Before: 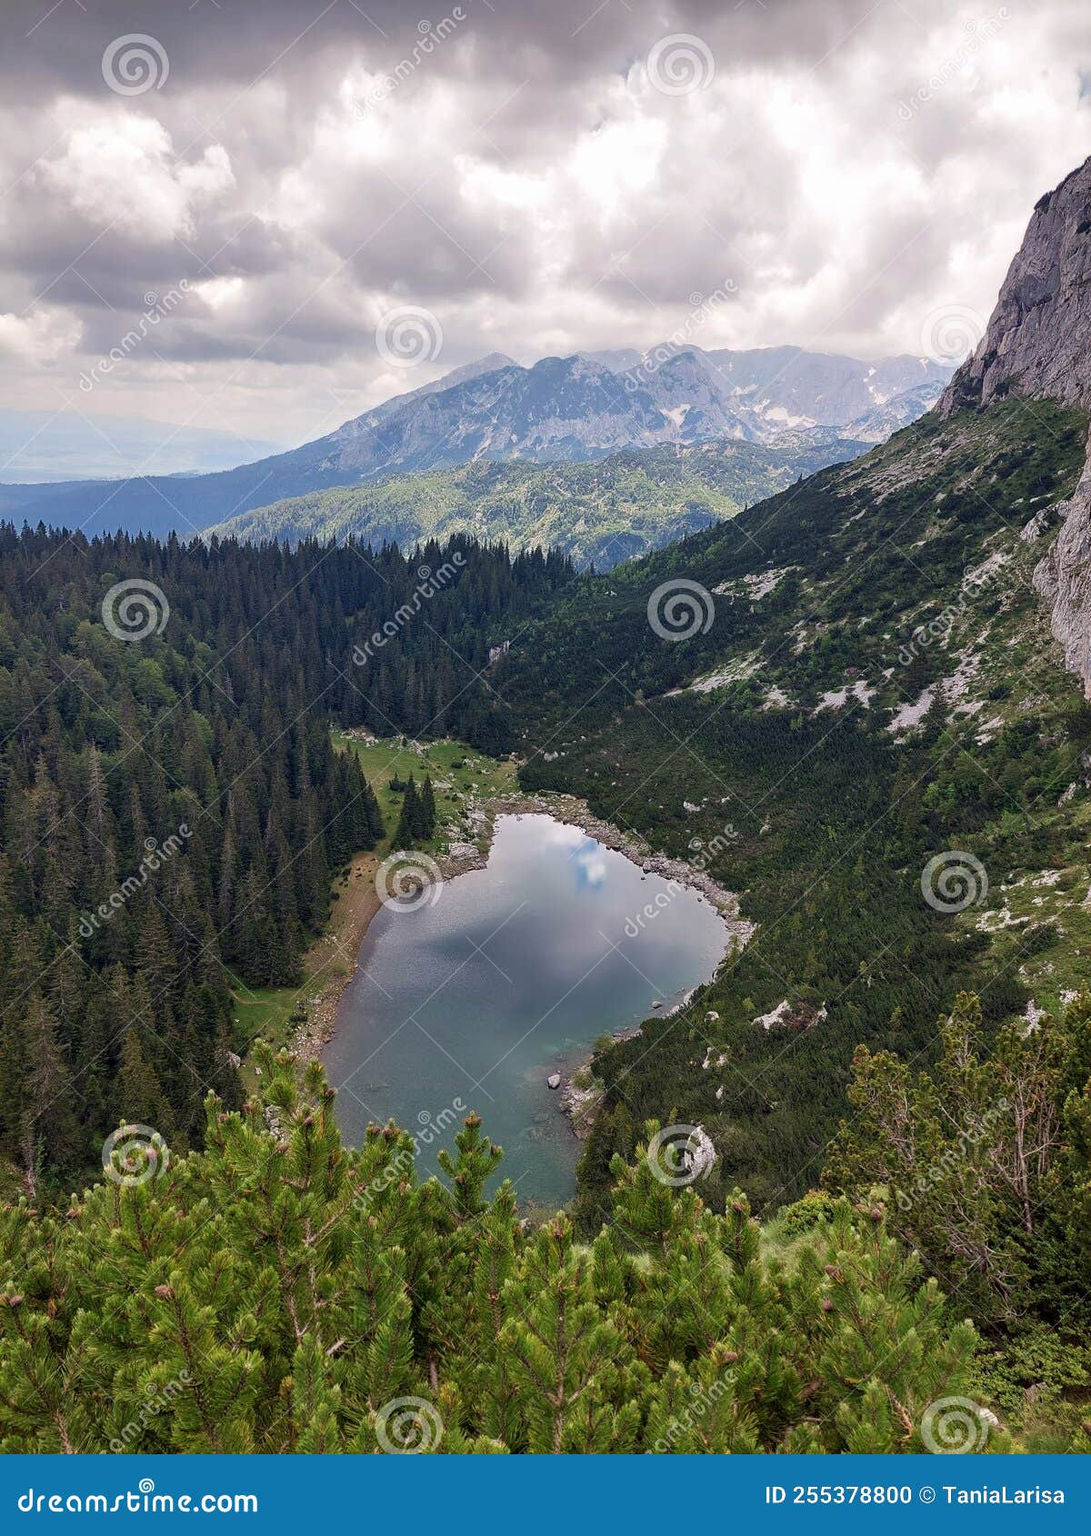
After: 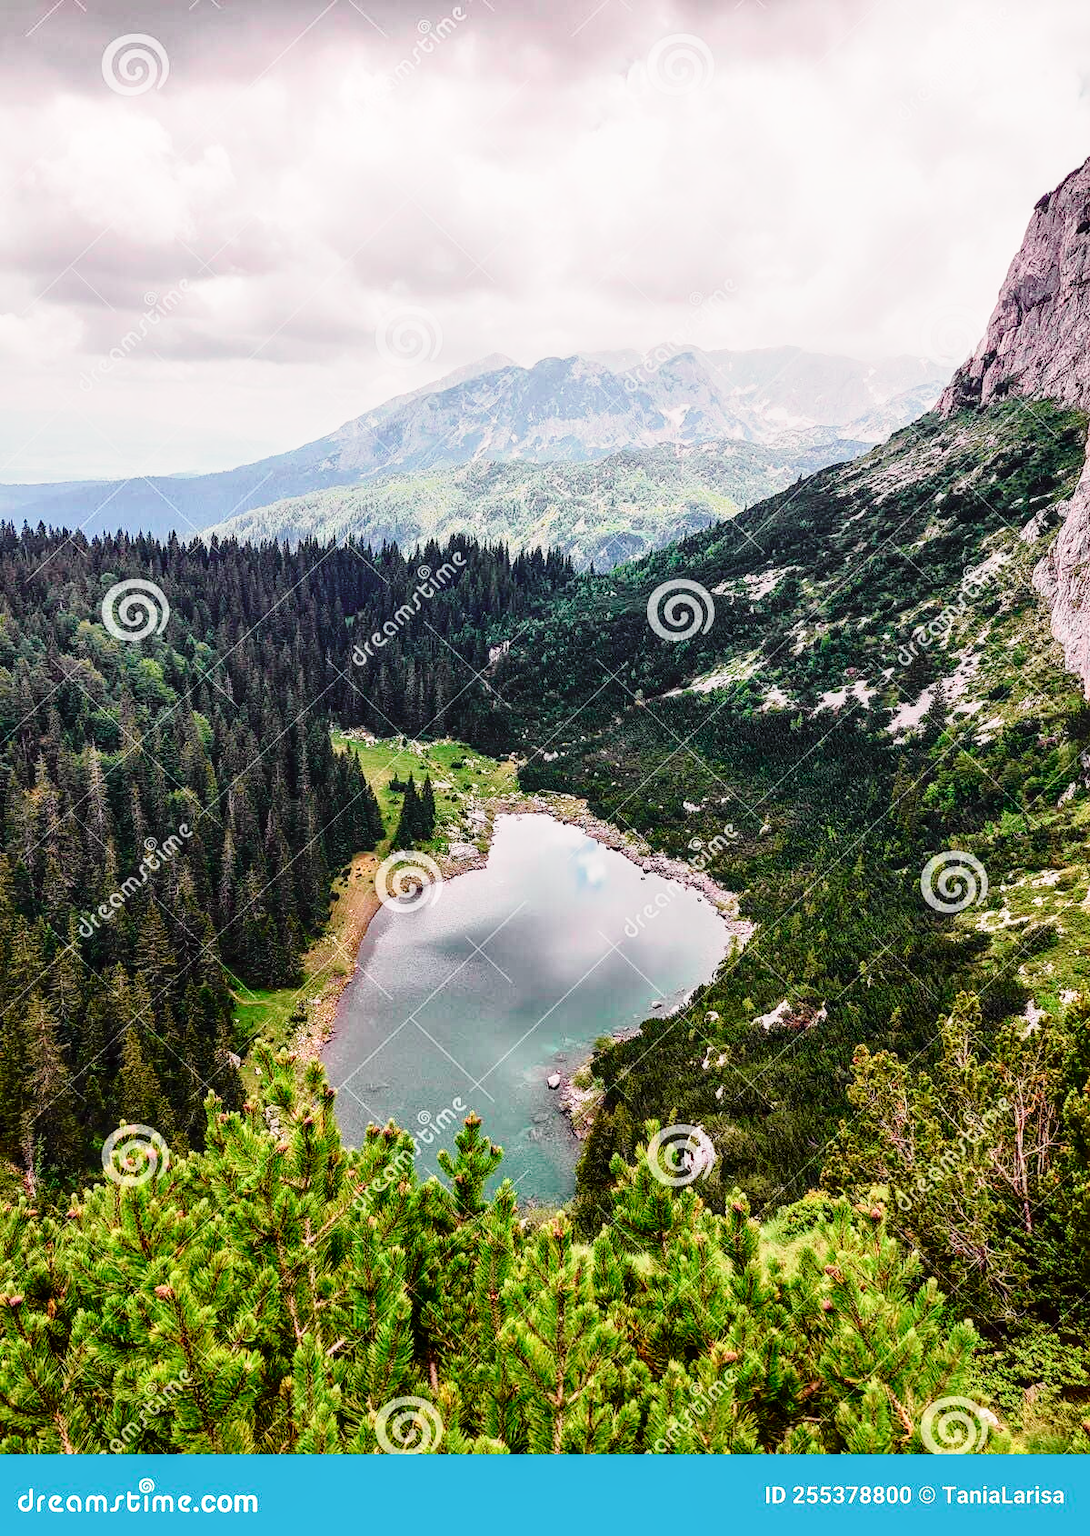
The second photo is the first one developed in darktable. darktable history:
local contrast: on, module defaults
tone curve: curves: ch0 [(0, 0.014) (0.17, 0.099) (0.398, 0.423) (0.725, 0.828) (0.872, 0.918) (1, 0.981)]; ch1 [(0, 0) (0.402, 0.36) (0.489, 0.491) (0.5, 0.503) (0.515, 0.52) (0.545, 0.572) (0.615, 0.662) (0.701, 0.725) (1, 1)]; ch2 [(0, 0) (0.42, 0.458) (0.485, 0.499) (0.503, 0.503) (0.531, 0.542) (0.561, 0.594) (0.644, 0.694) (0.717, 0.753) (1, 0.991)], color space Lab, independent channels, preserve colors none
base curve: curves: ch0 [(0, 0) (0.028, 0.03) (0.121, 0.232) (0.46, 0.748) (0.859, 0.968) (1, 1)], preserve colors none
